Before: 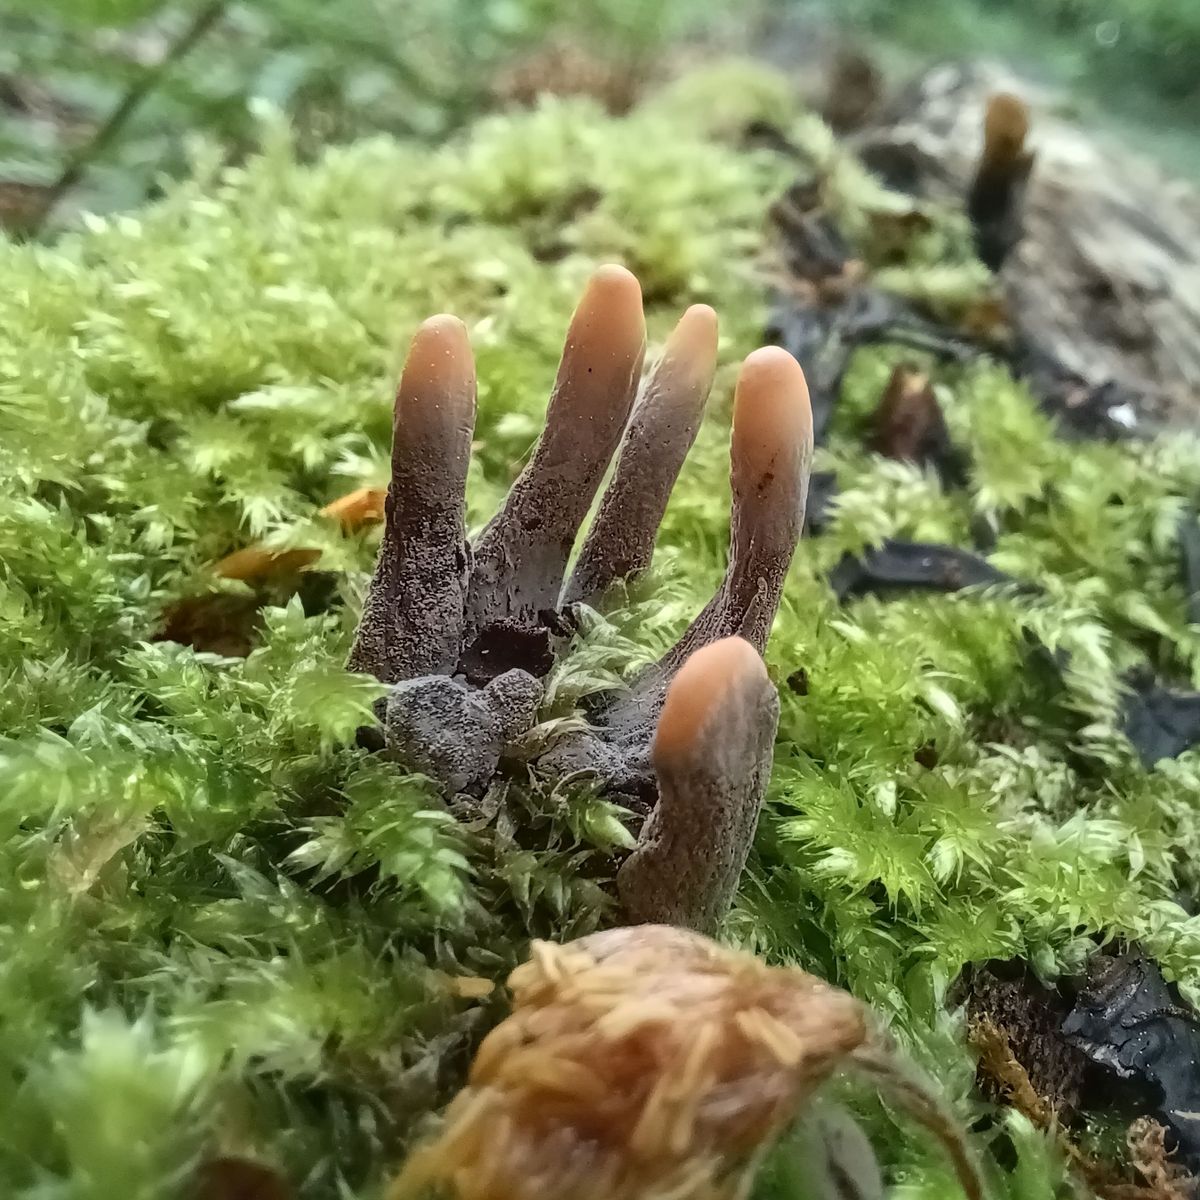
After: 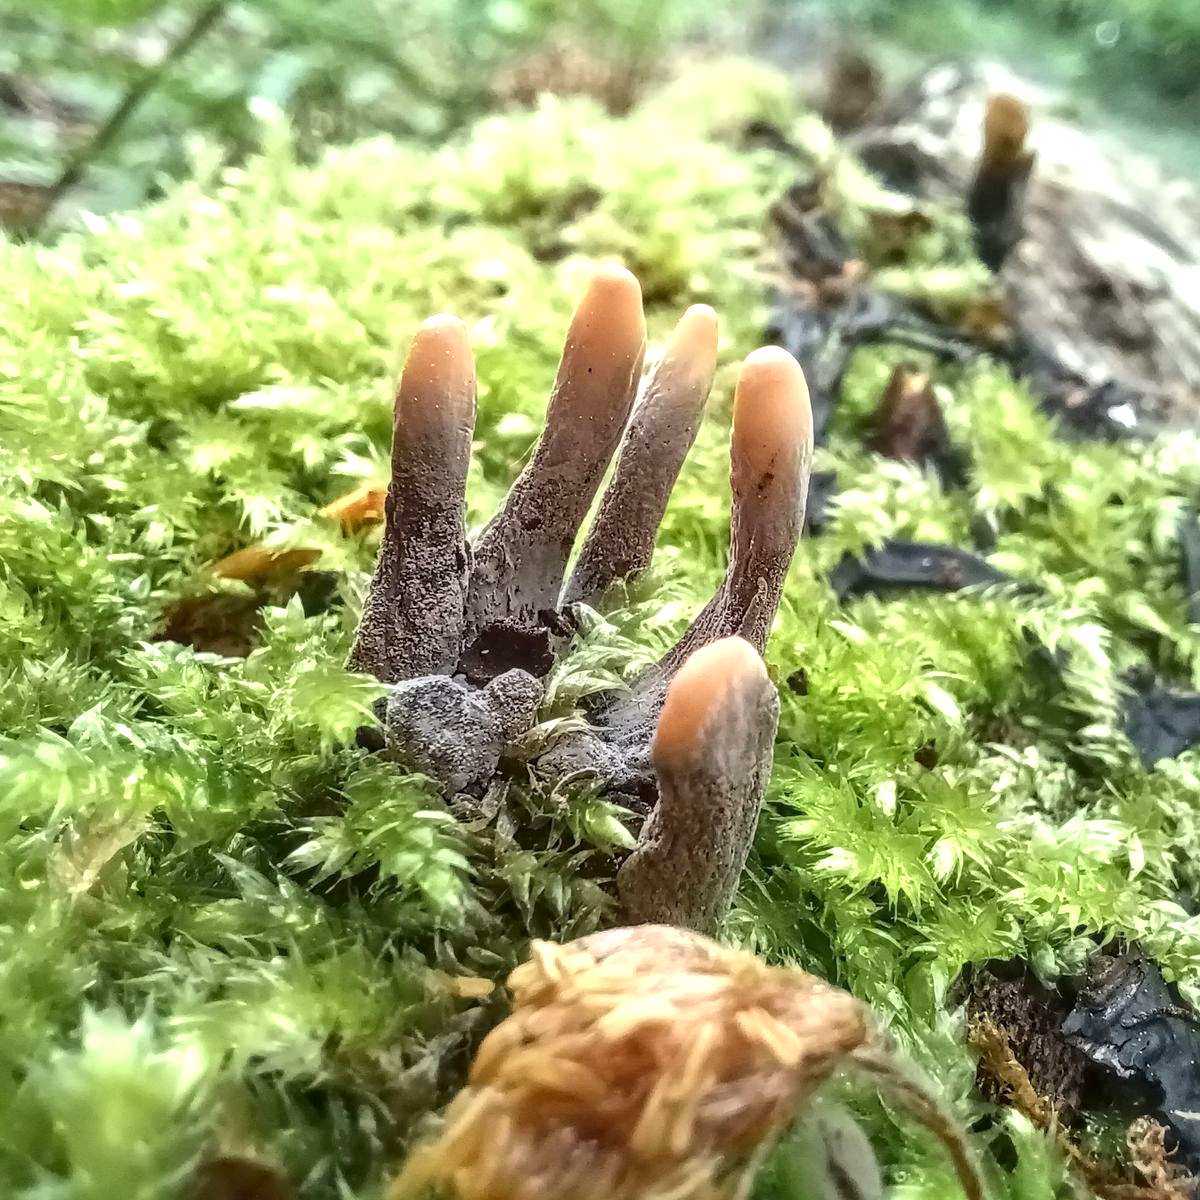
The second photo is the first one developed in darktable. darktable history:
exposure: exposure 0.732 EV, compensate exposure bias true, compensate highlight preservation false
local contrast: on, module defaults
